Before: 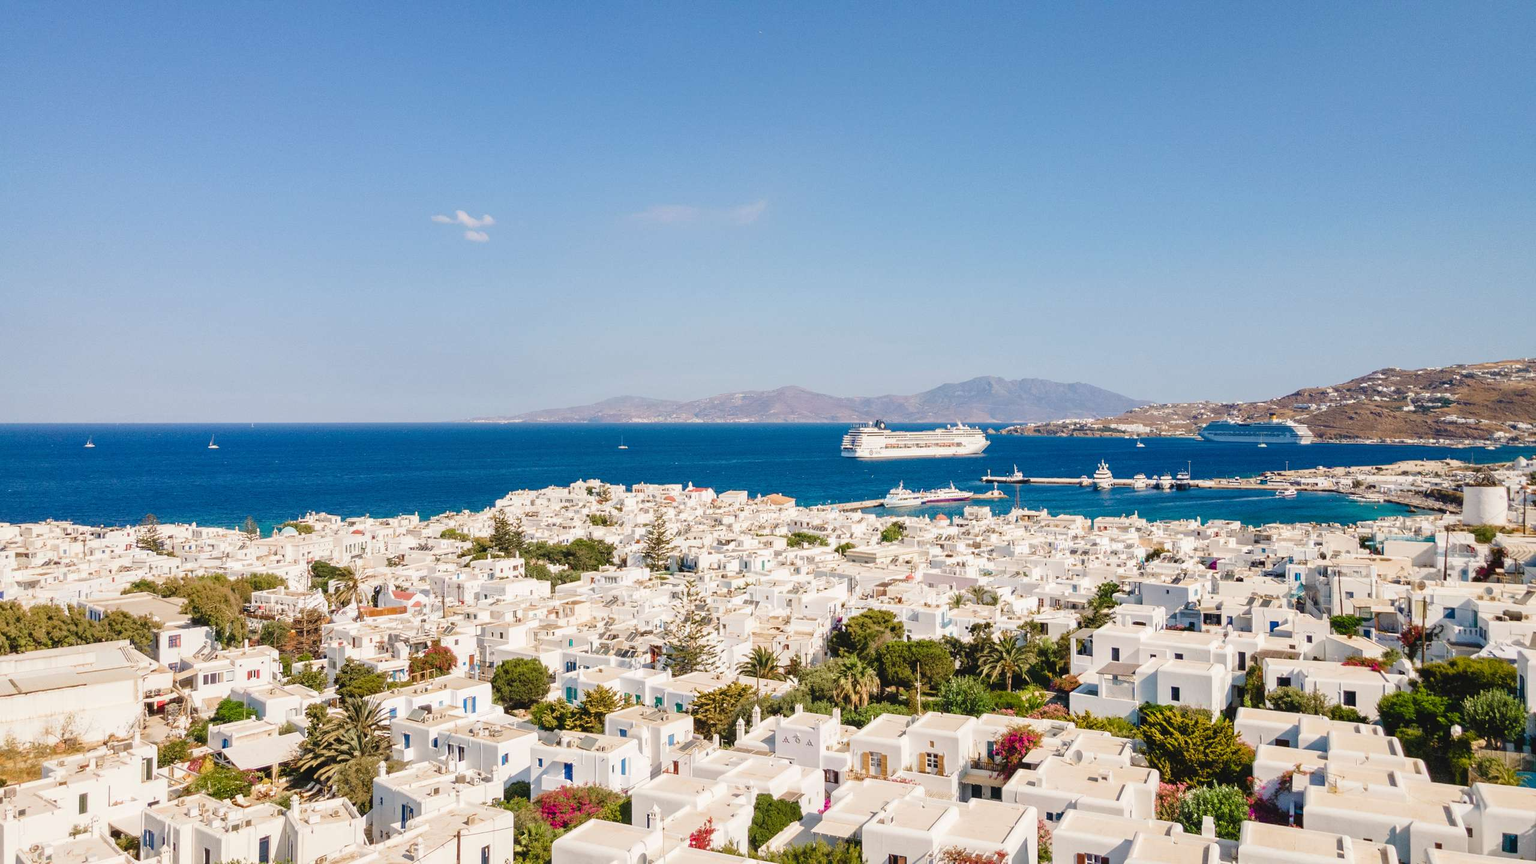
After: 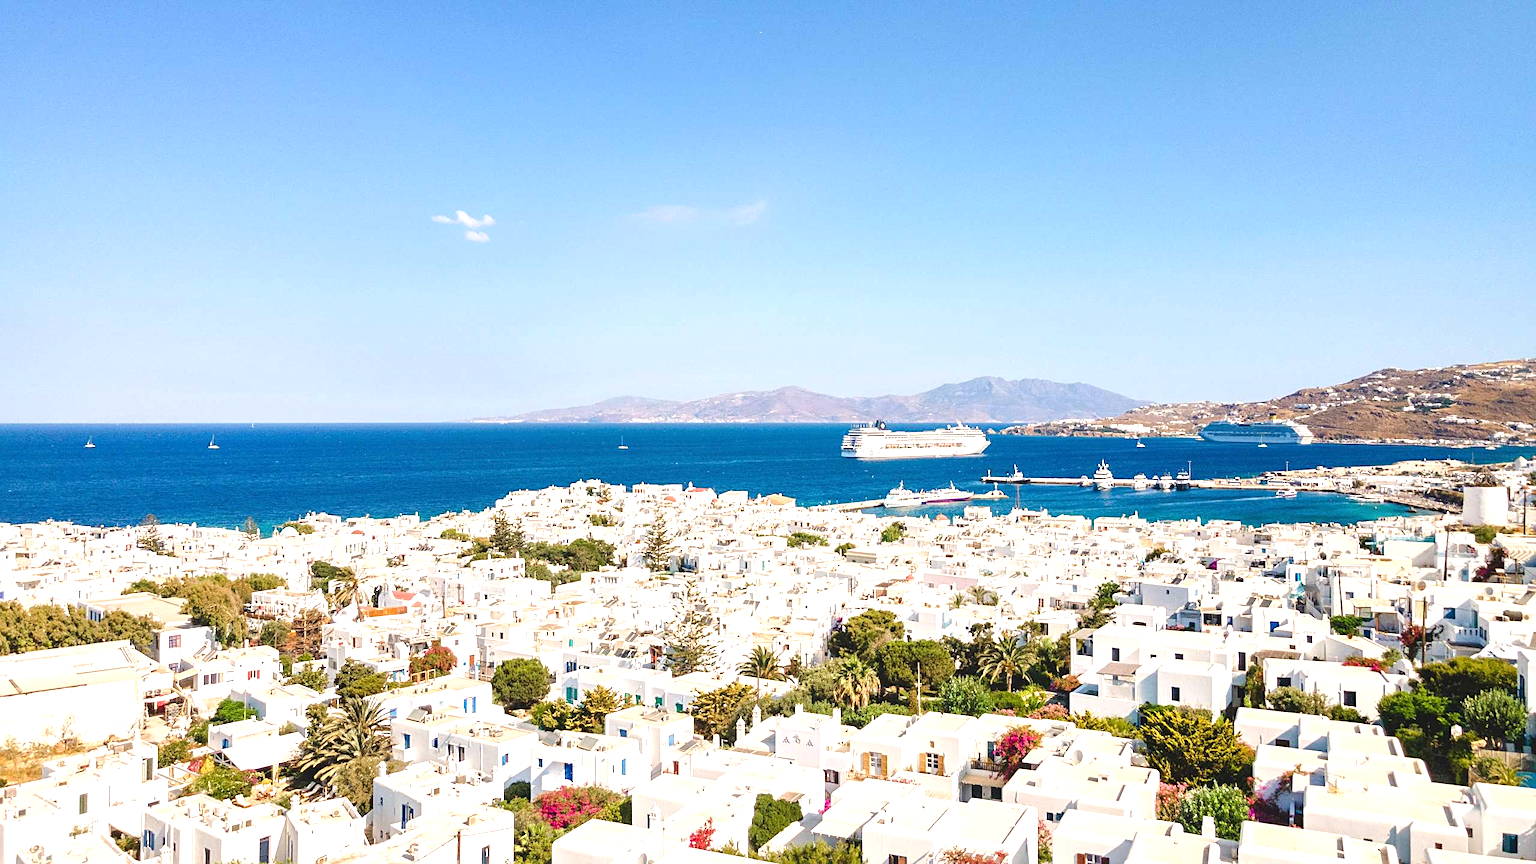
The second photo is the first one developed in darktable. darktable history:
tone equalizer: -7 EV 0.18 EV, -6 EV 0.12 EV, -5 EV 0.08 EV, -4 EV 0.04 EV, -2 EV -0.02 EV, -1 EV -0.04 EV, +0 EV -0.06 EV, luminance estimator HSV value / RGB max
exposure: exposure 0.785 EV, compensate highlight preservation false
sharpen: radius 2.529, amount 0.323
